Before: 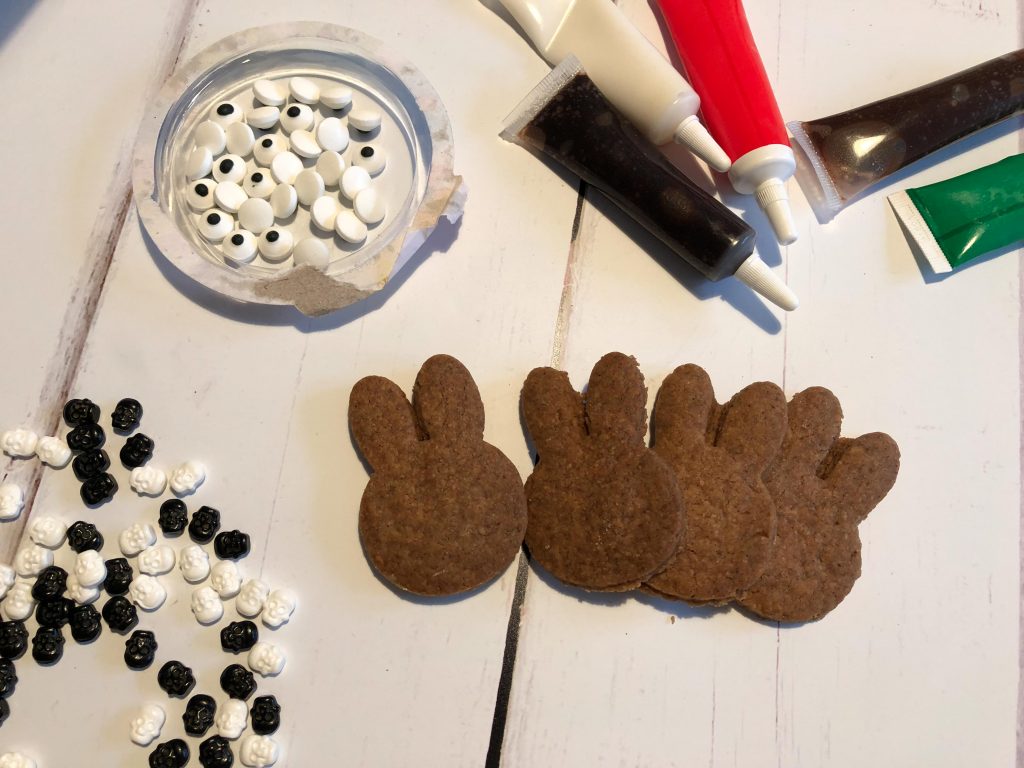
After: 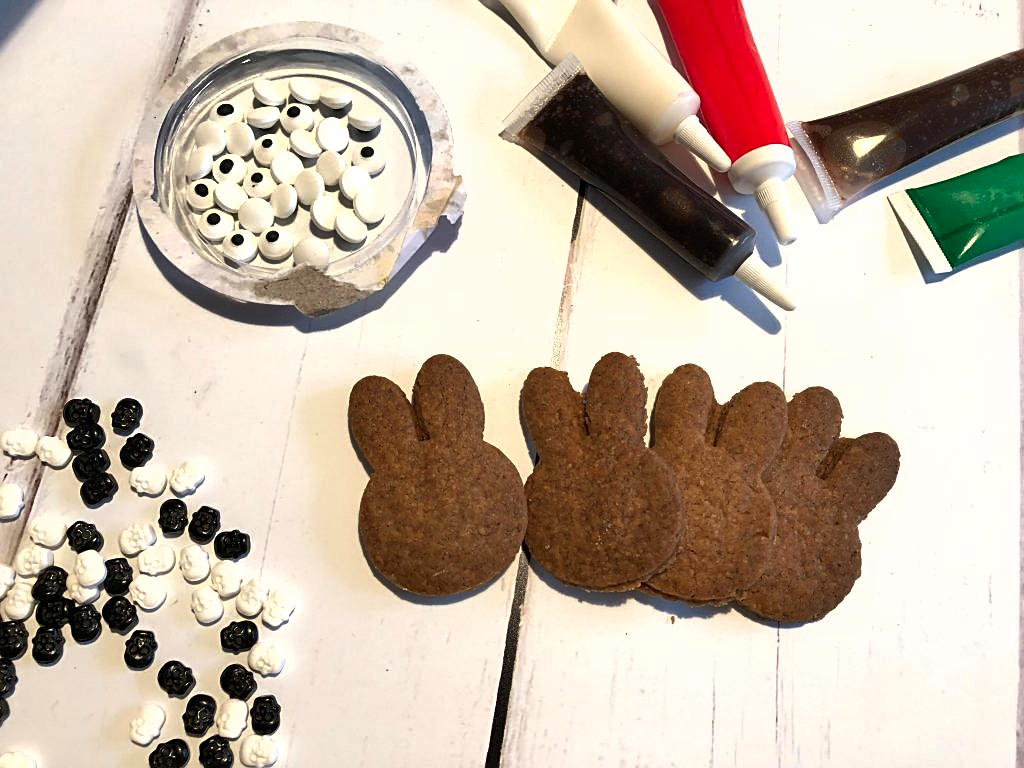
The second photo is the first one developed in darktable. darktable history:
sharpen: on, module defaults
exposure: exposure 0.485 EV, compensate highlight preservation false
shadows and highlights: highlights color adjustment 0%, low approximation 0.01, soften with gaussian
